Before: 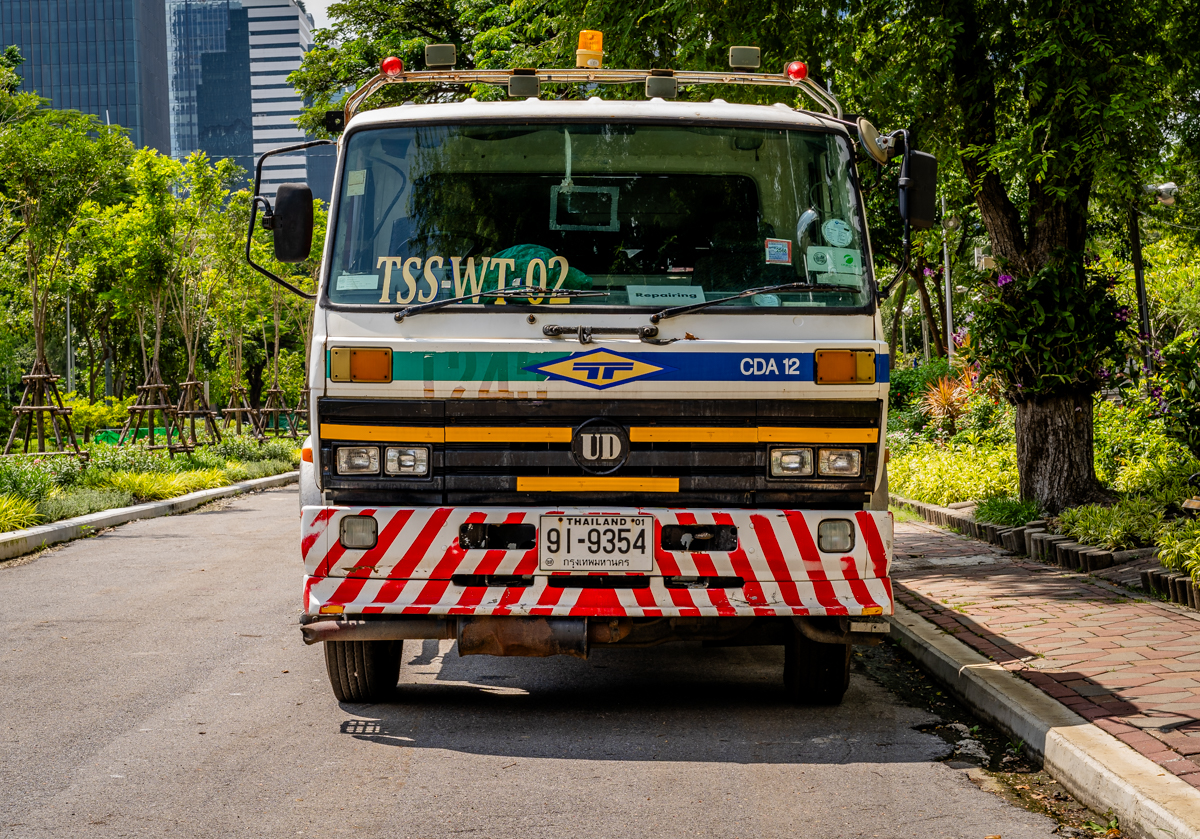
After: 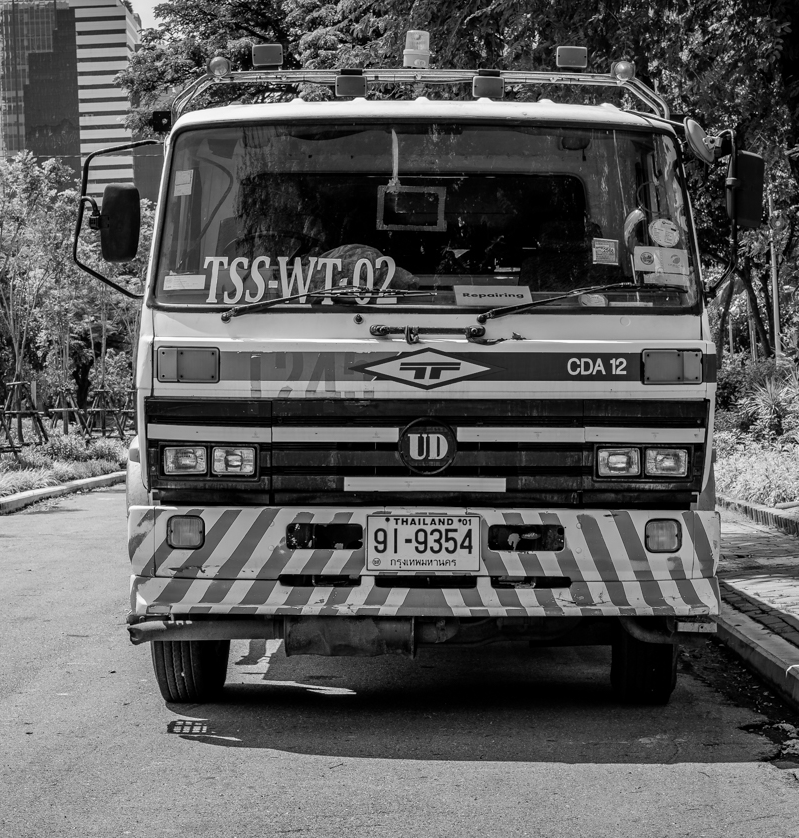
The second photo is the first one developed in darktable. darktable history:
crop and rotate: left 14.436%, right 18.898%
monochrome: size 1
